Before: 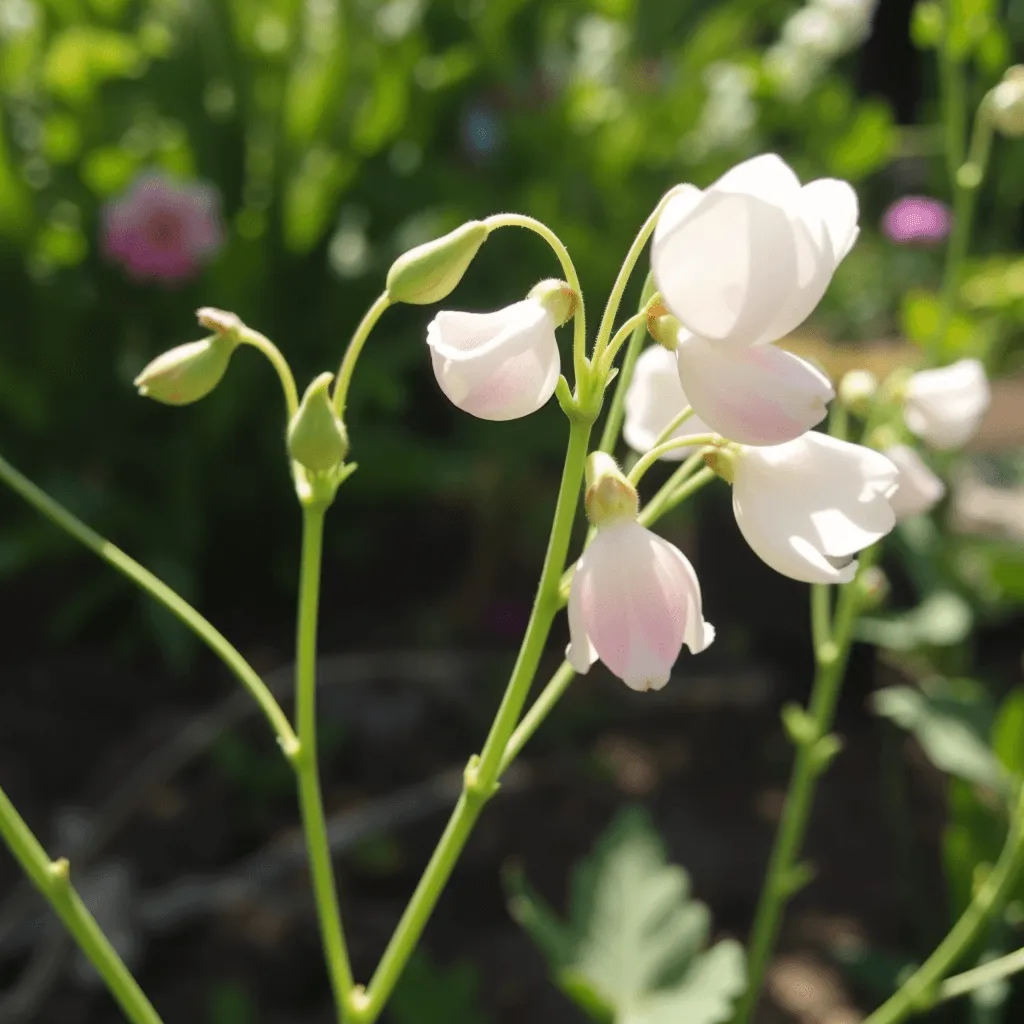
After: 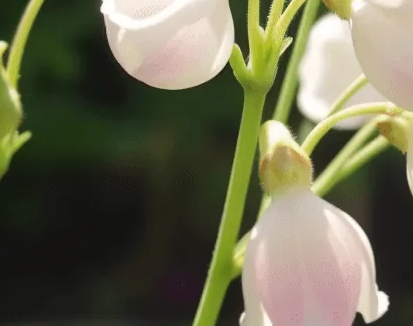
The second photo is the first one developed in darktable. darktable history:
crop: left 31.887%, top 32.383%, right 27.706%, bottom 35.744%
